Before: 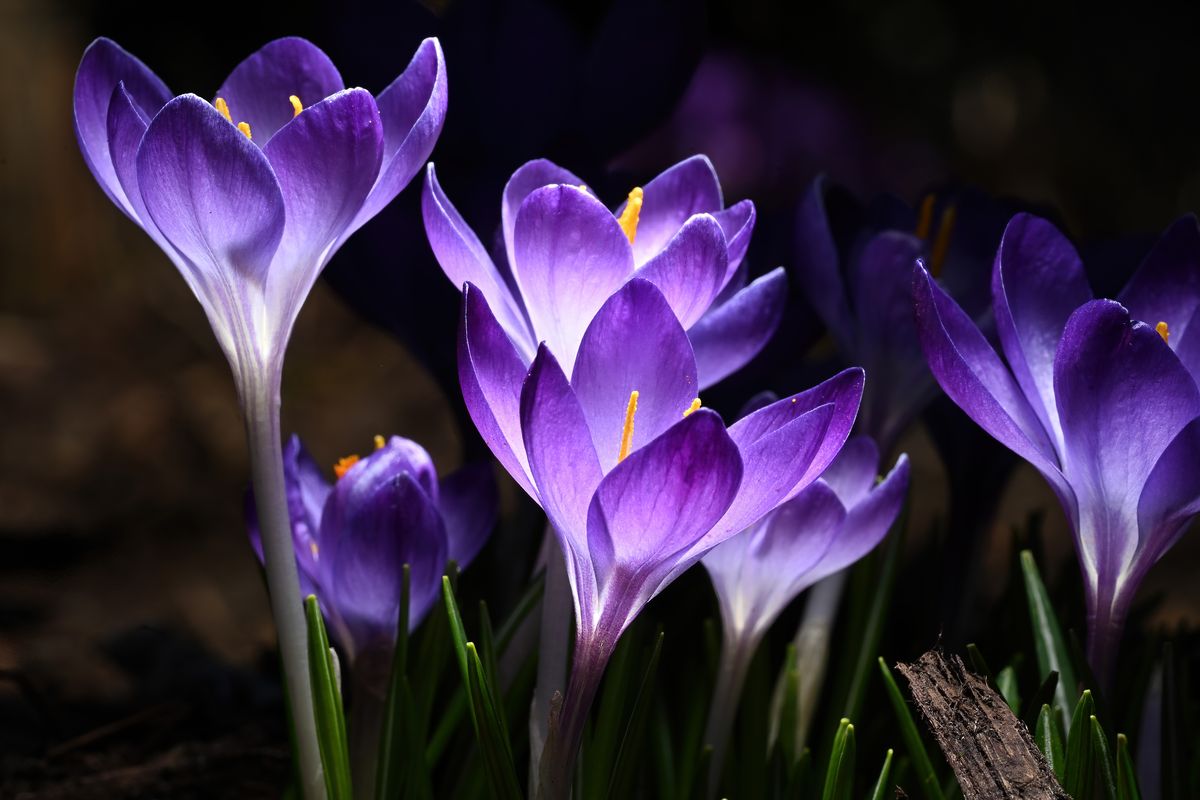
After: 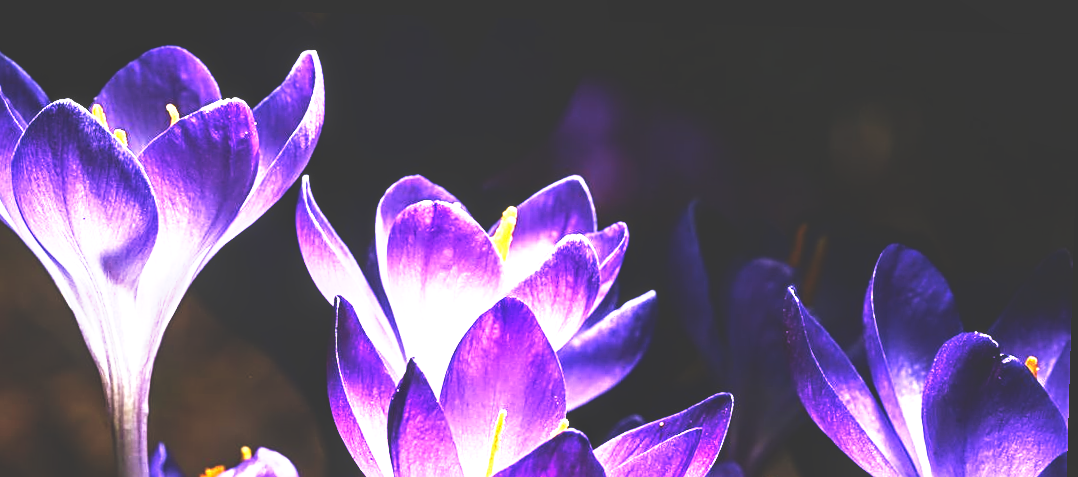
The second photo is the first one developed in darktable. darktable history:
rotate and perspective: rotation 1.72°, automatic cropping off
local contrast: detail 130%
base curve: curves: ch0 [(0, 0.036) (0.007, 0.037) (0.604, 0.887) (1, 1)], preserve colors none
crop and rotate: left 11.812%, bottom 42.776%
sharpen: on, module defaults
exposure: black level correction 0, exposure 0.95 EV, compensate exposure bias true, compensate highlight preservation false
velvia: strength 39.63%
